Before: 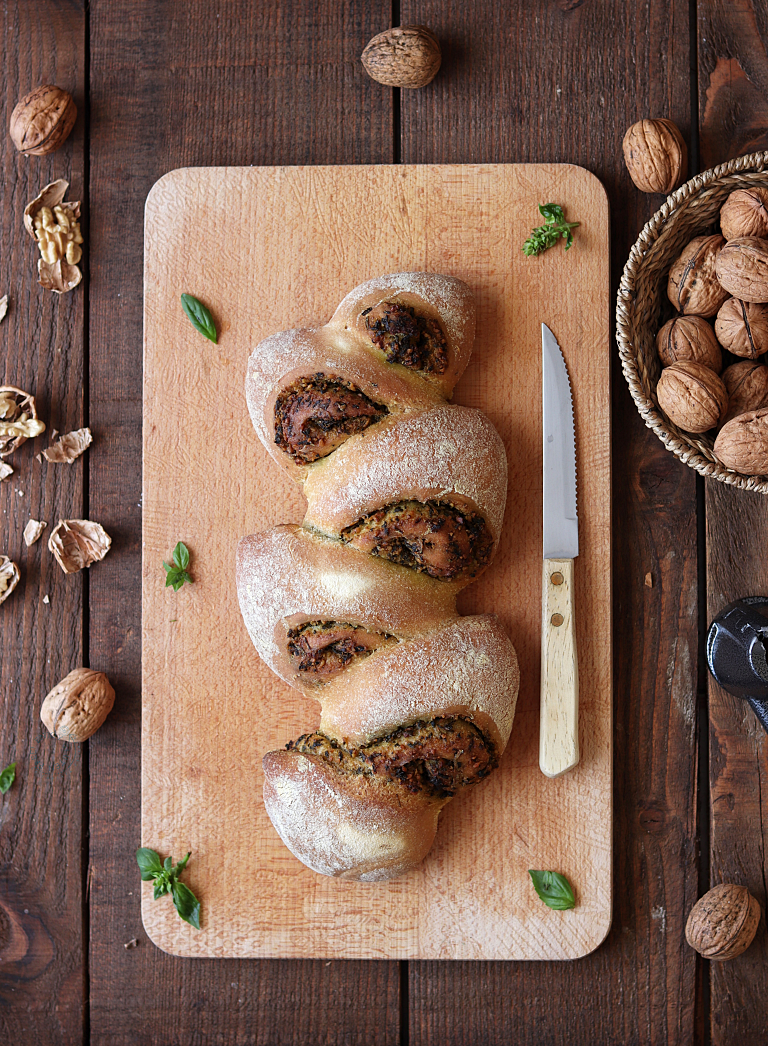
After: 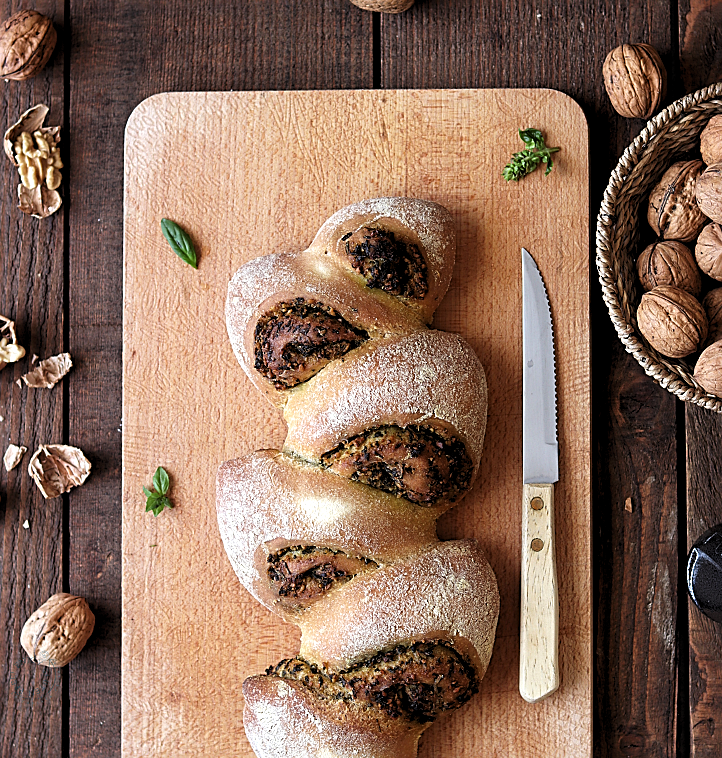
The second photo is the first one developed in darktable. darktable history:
levels: levels [0.062, 0.494, 0.925]
crop: left 2.619%, top 7.257%, right 3.333%, bottom 20.268%
sharpen: on, module defaults
